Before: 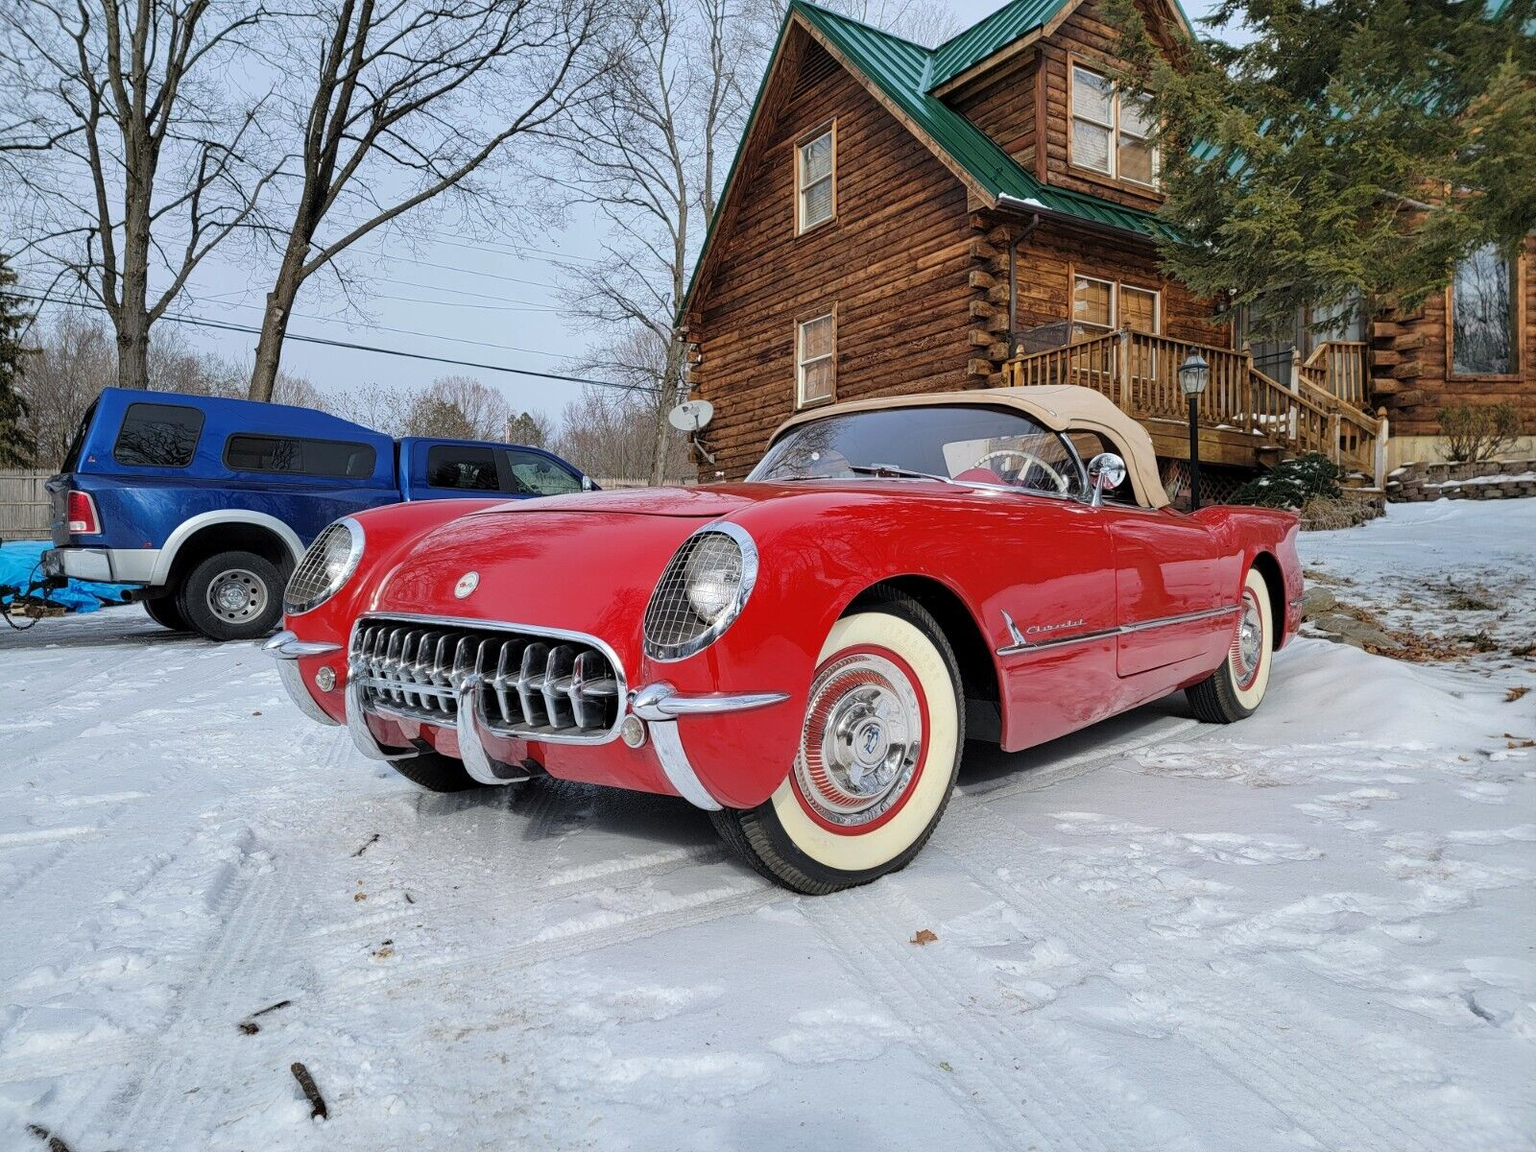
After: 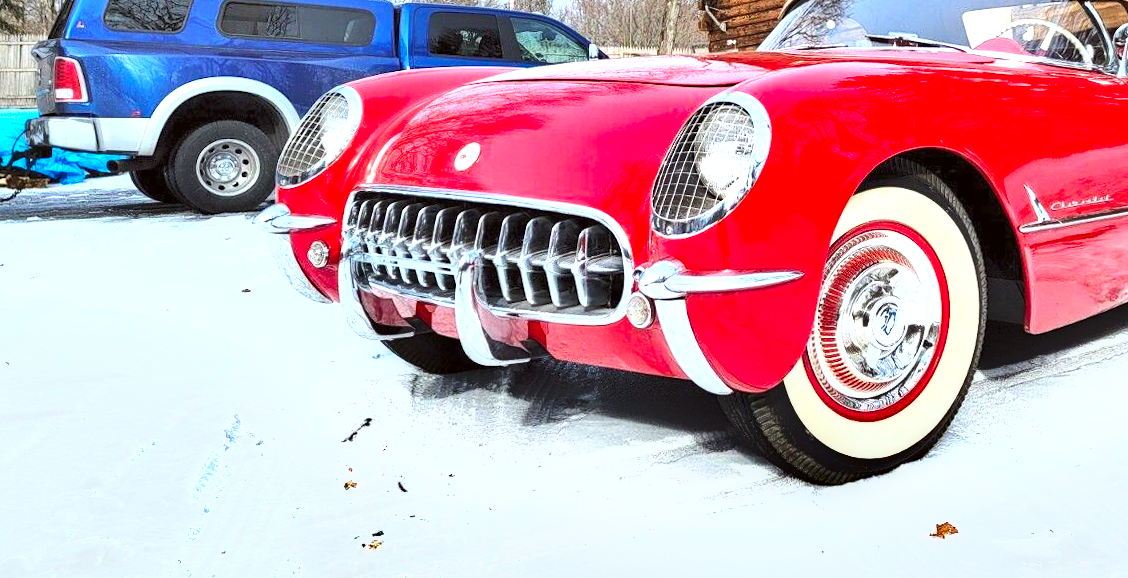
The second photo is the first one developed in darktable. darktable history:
contrast brightness saturation: contrast 0.1, brightness 0.3, saturation 0.14
rotate and perspective: rotation 0.226°, lens shift (vertical) -0.042, crop left 0.023, crop right 0.982, crop top 0.006, crop bottom 0.994
crop: top 36.498%, right 27.964%, bottom 14.995%
exposure: black level correction 0, exposure 1.45 EV, compensate exposure bias true, compensate highlight preservation false
local contrast: highlights 61%, shadows 106%, detail 107%, midtone range 0.529
color correction: highlights a* -2.73, highlights b* -2.09, shadows a* 2.41, shadows b* 2.73
shadows and highlights: radius 100.41, shadows 50.55, highlights -64.36, highlights color adjustment 49.82%, soften with gaussian
